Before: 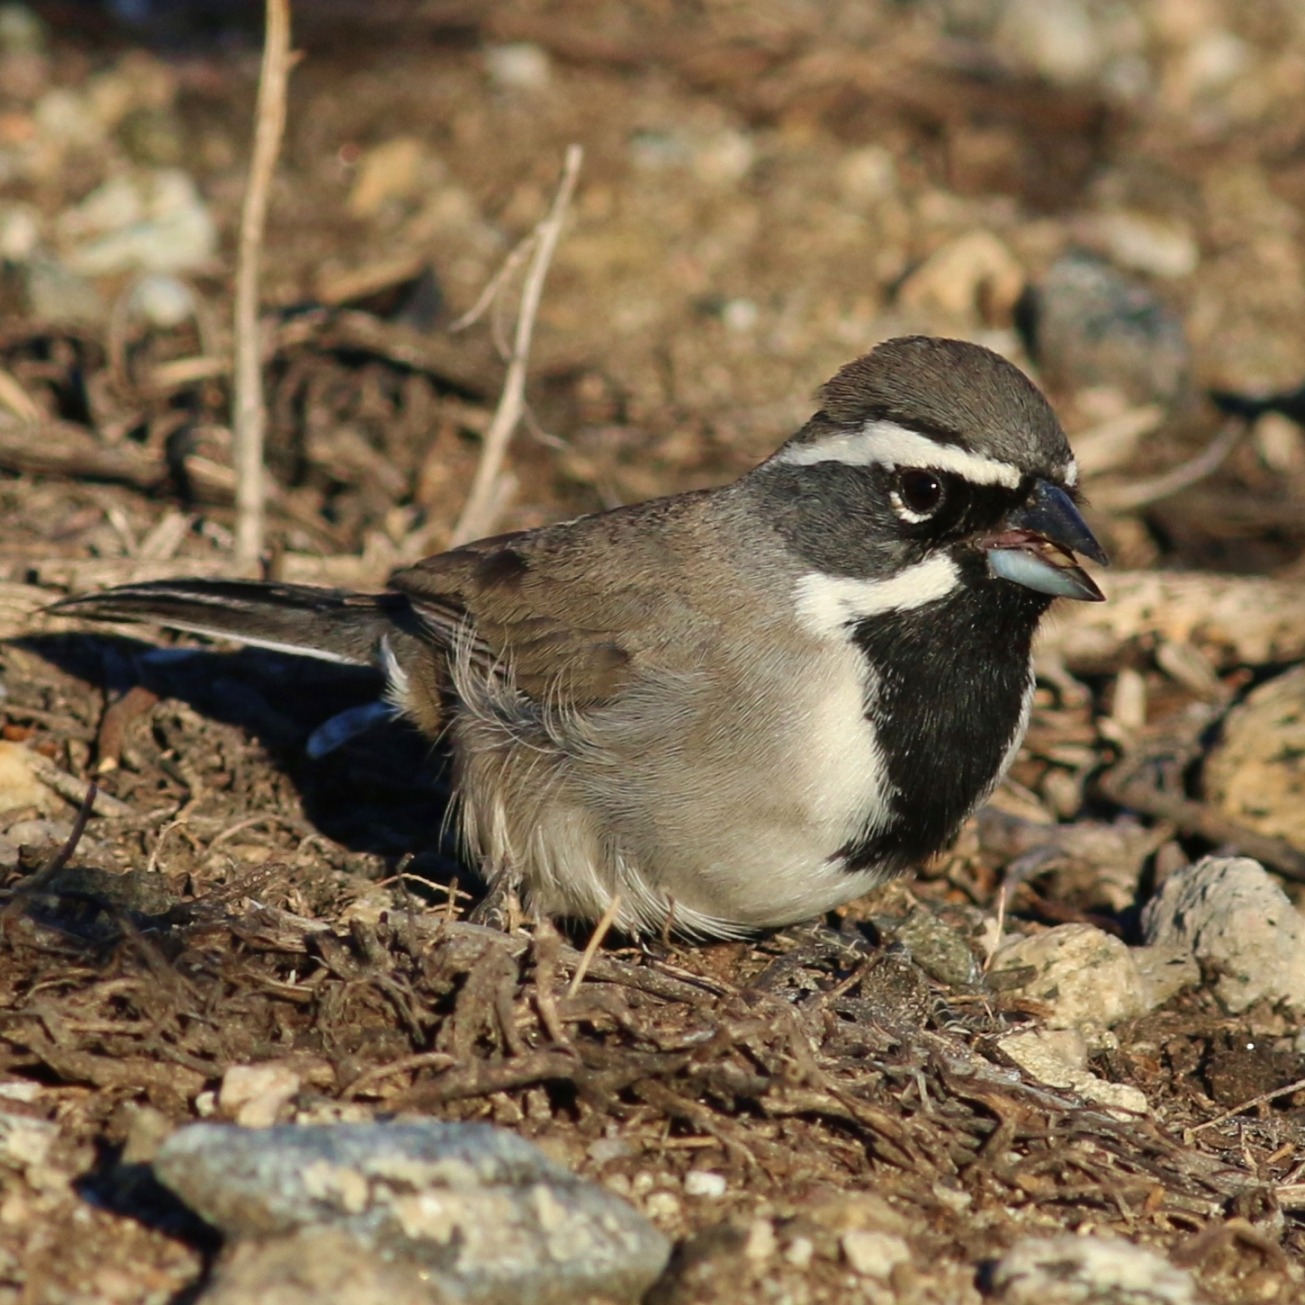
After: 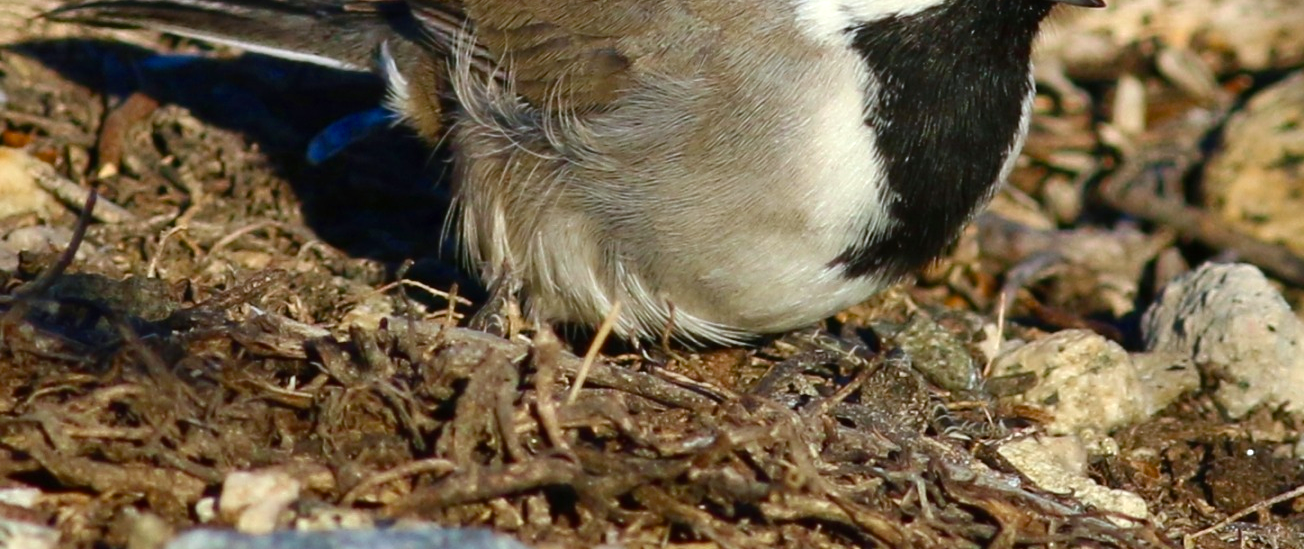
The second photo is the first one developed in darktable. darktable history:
rotate and perspective: automatic cropping original format, crop left 0, crop top 0
color balance rgb: linear chroma grading › shadows 16%, perceptual saturation grading › global saturation 8%, perceptual saturation grading › shadows 4%, perceptual brilliance grading › global brilliance 2%, perceptual brilliance grading › highlights 8%, perceptual brilliance grading › shadows -4%, global vibrance 16%, saturation formula JzAzBz (2021)
white balance: red 0.967, blue 1.049
crop: top 45.551%, bottom 12.262%
